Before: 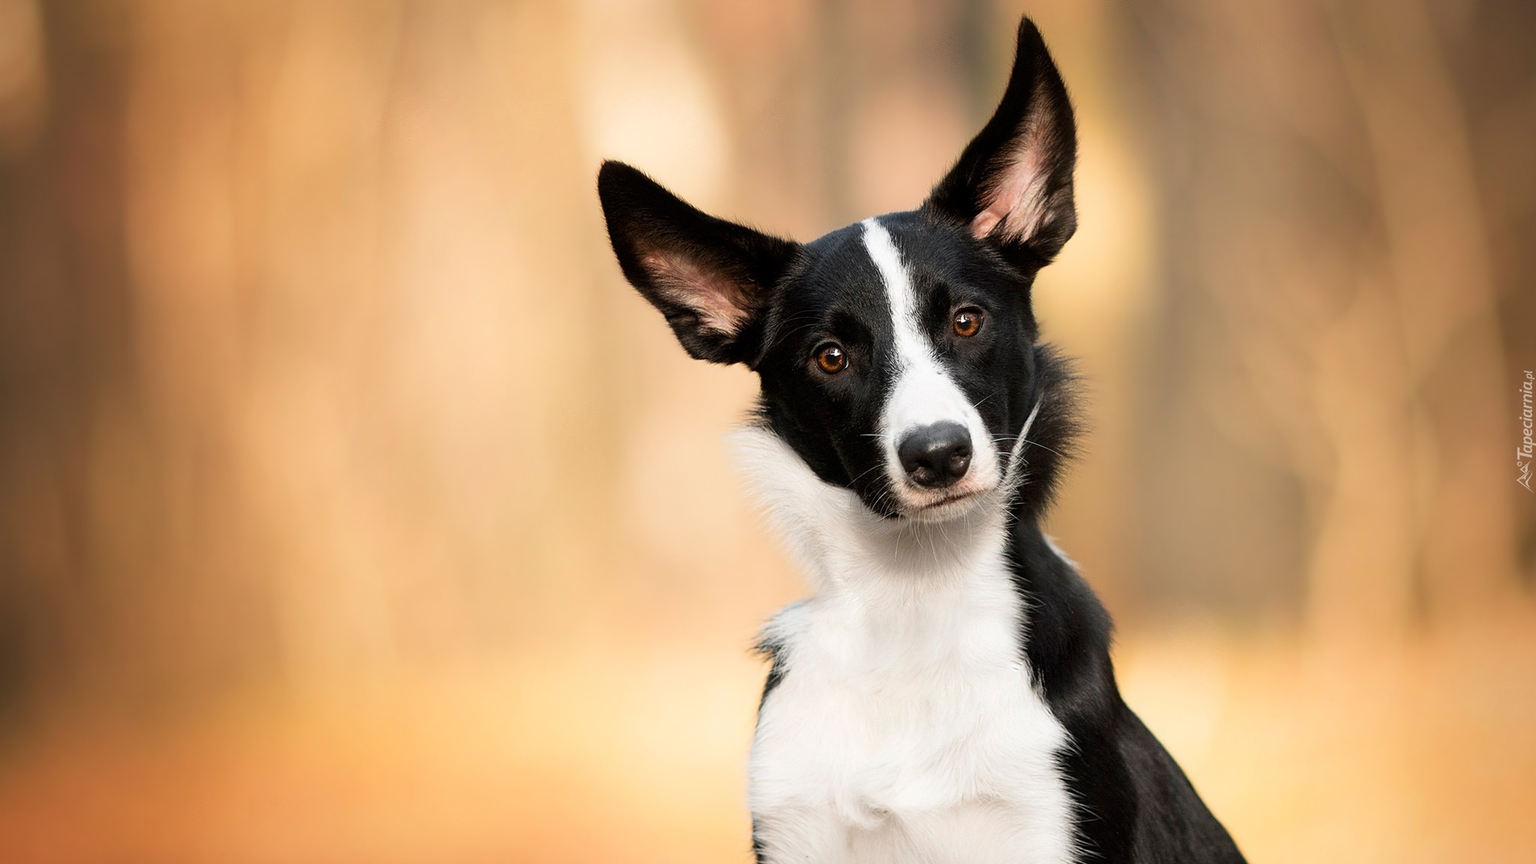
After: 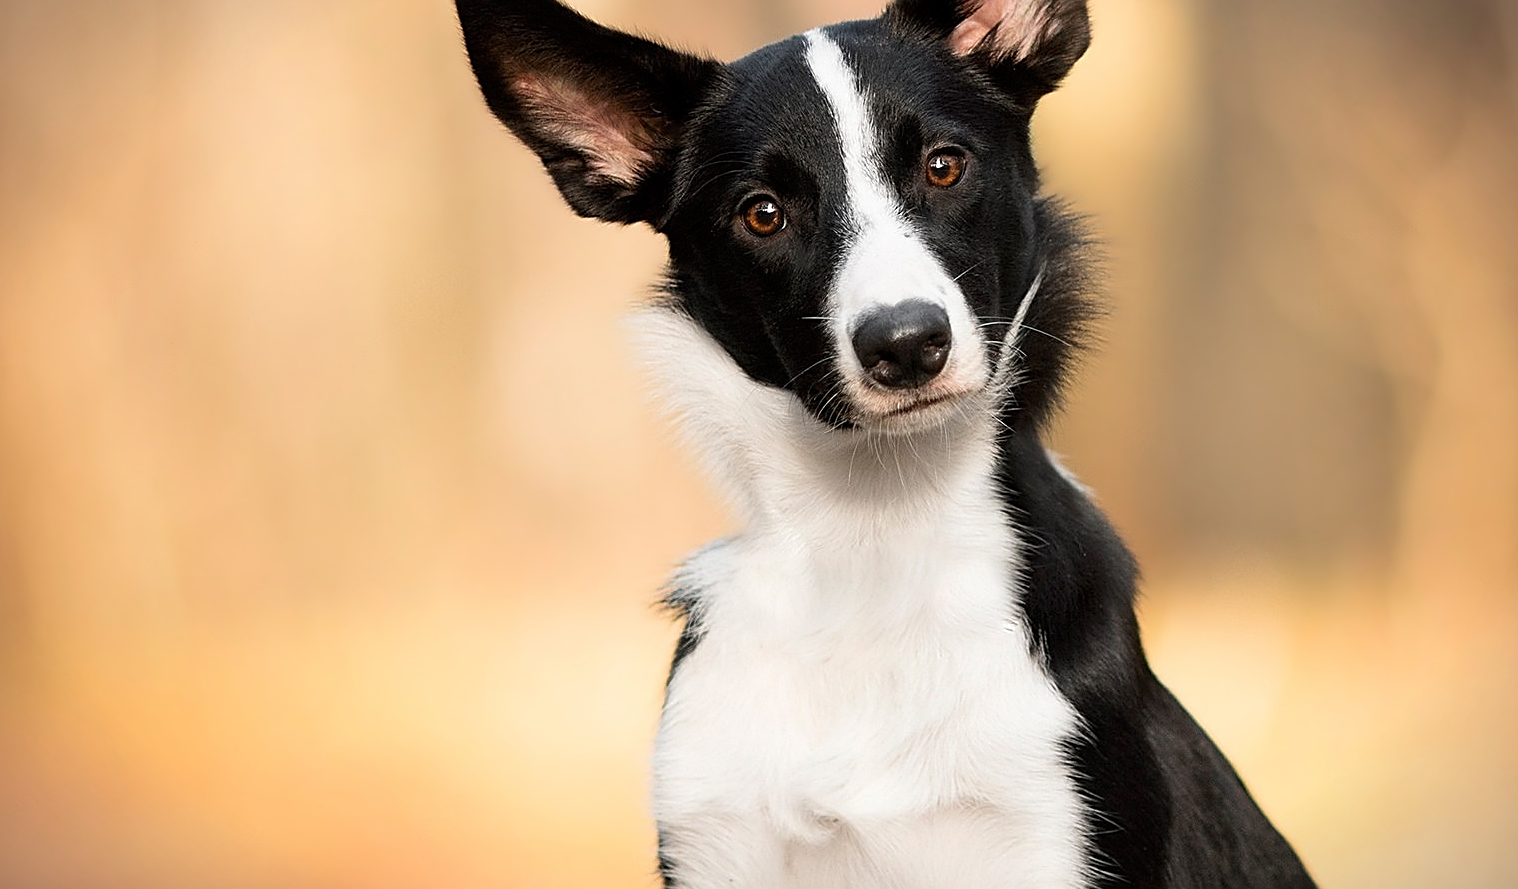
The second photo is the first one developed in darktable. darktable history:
crop: left 16.858%, top 22.81%, right 8.997%
vignetting: fall-off start 99.37%, width/height ratio 1.326, unbound false
sharpen: on, module defaults
